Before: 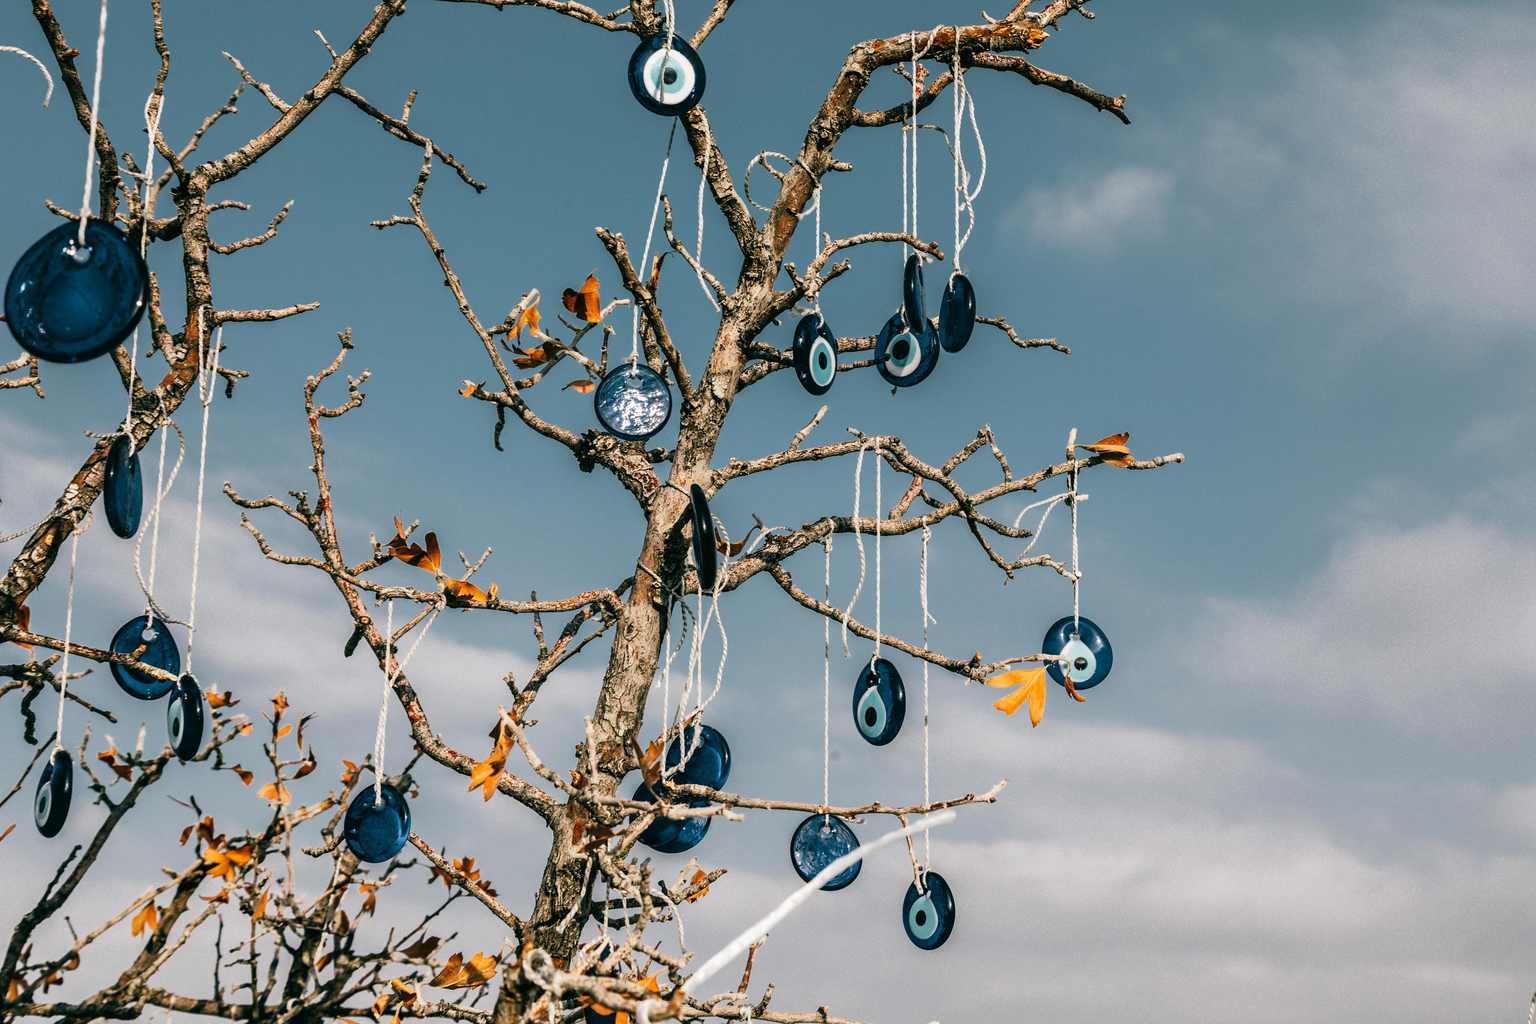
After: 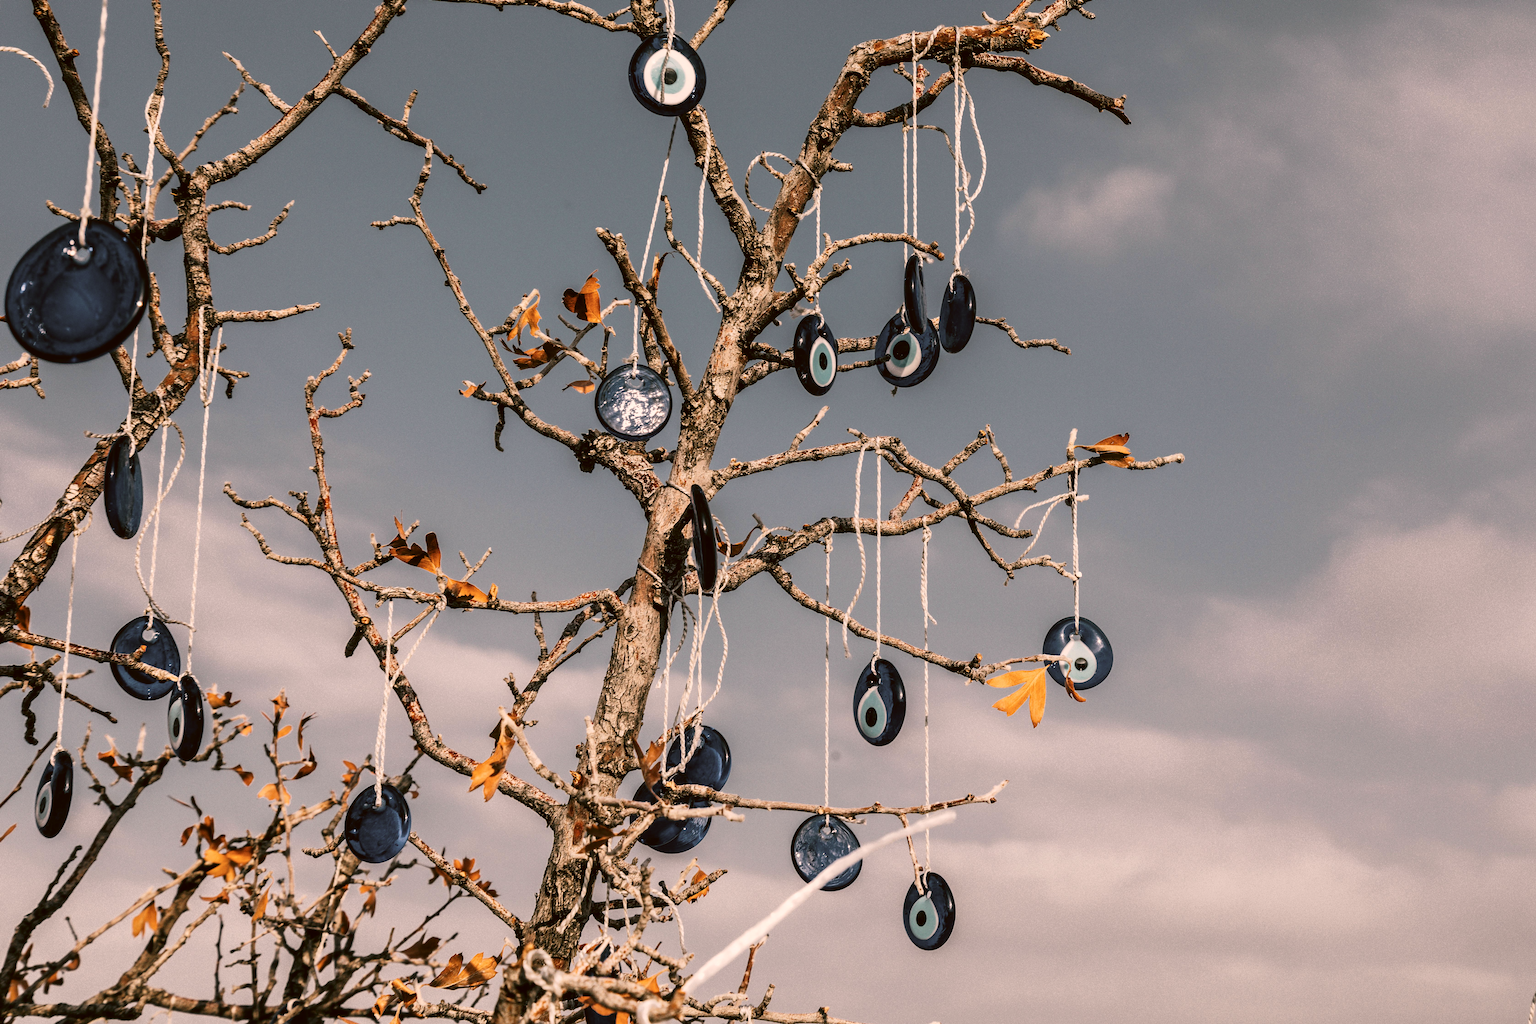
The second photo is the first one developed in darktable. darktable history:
color correction: highlights a* 10.21, highlights b* 9.79, shadows a* 8.61, shadows b* 7.88, saturation 0.8
